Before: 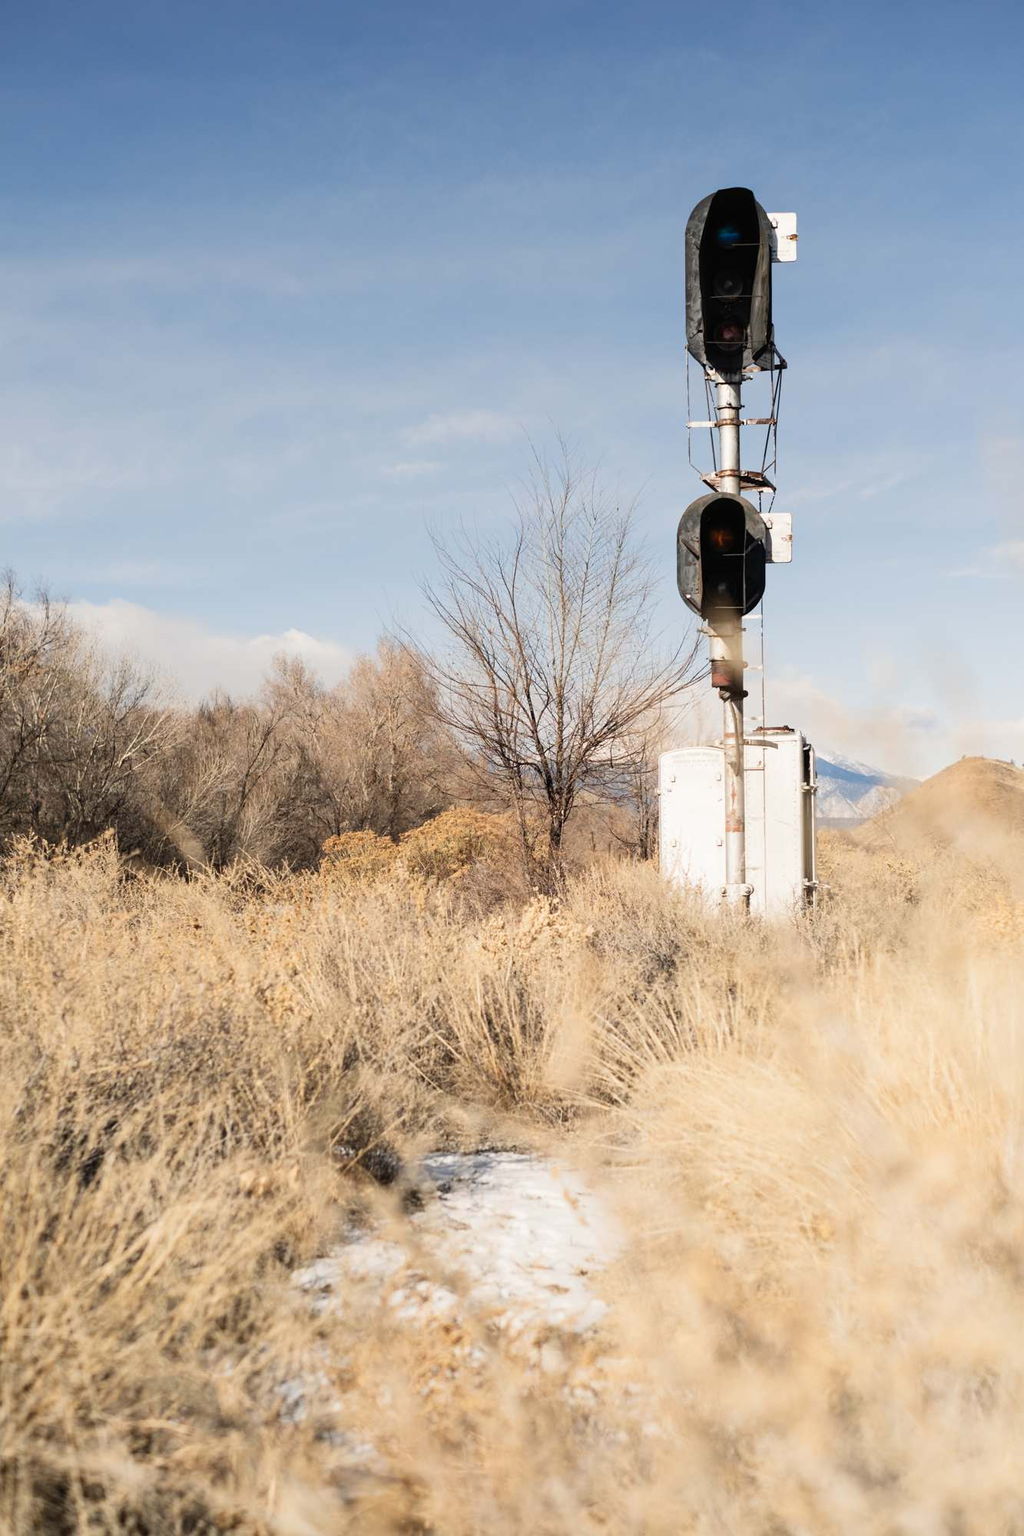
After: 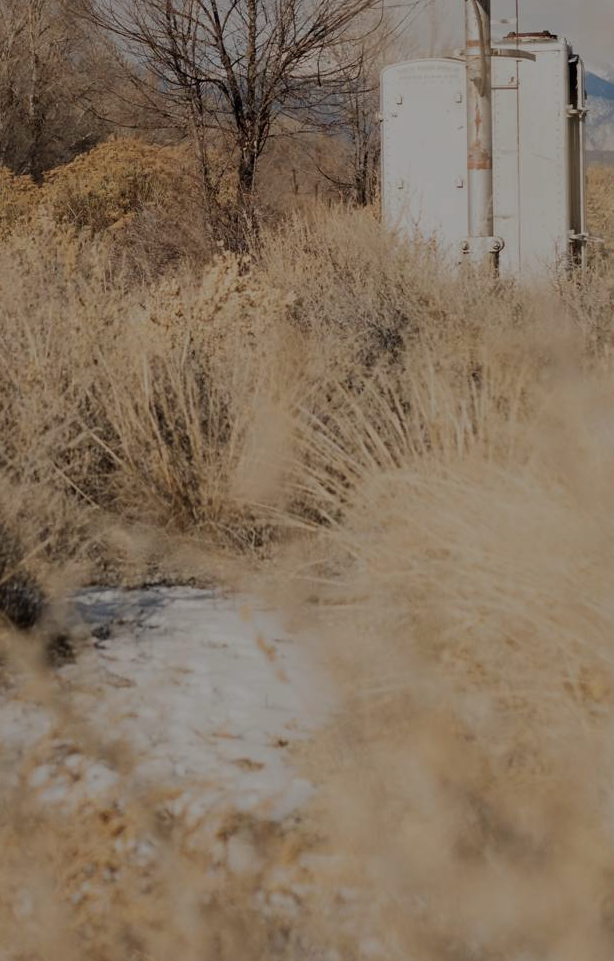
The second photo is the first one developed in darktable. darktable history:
exposure: exposure -1.467 EV, compensate highlight preservation false
crop: left 35.811%, top 45.74%, right 18.095%, bottom 6.166%
